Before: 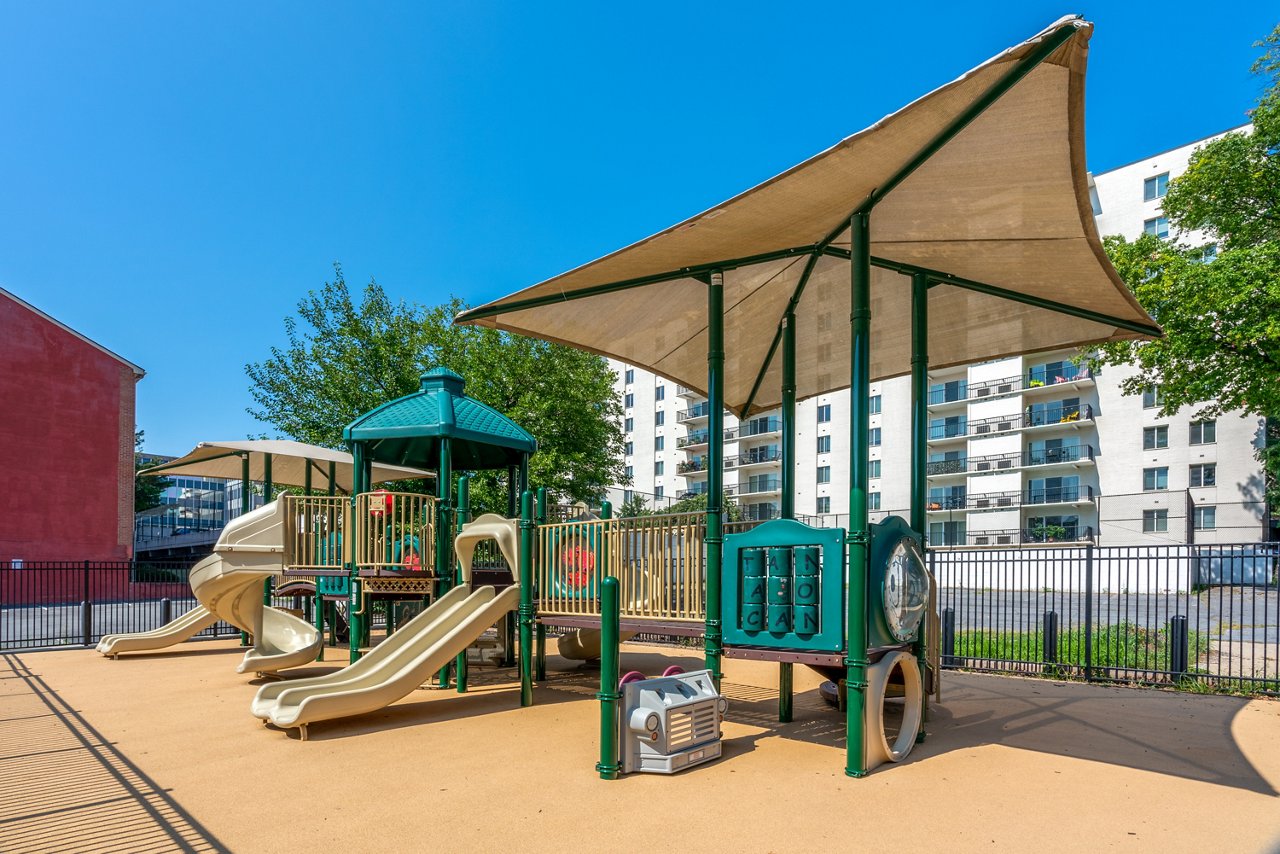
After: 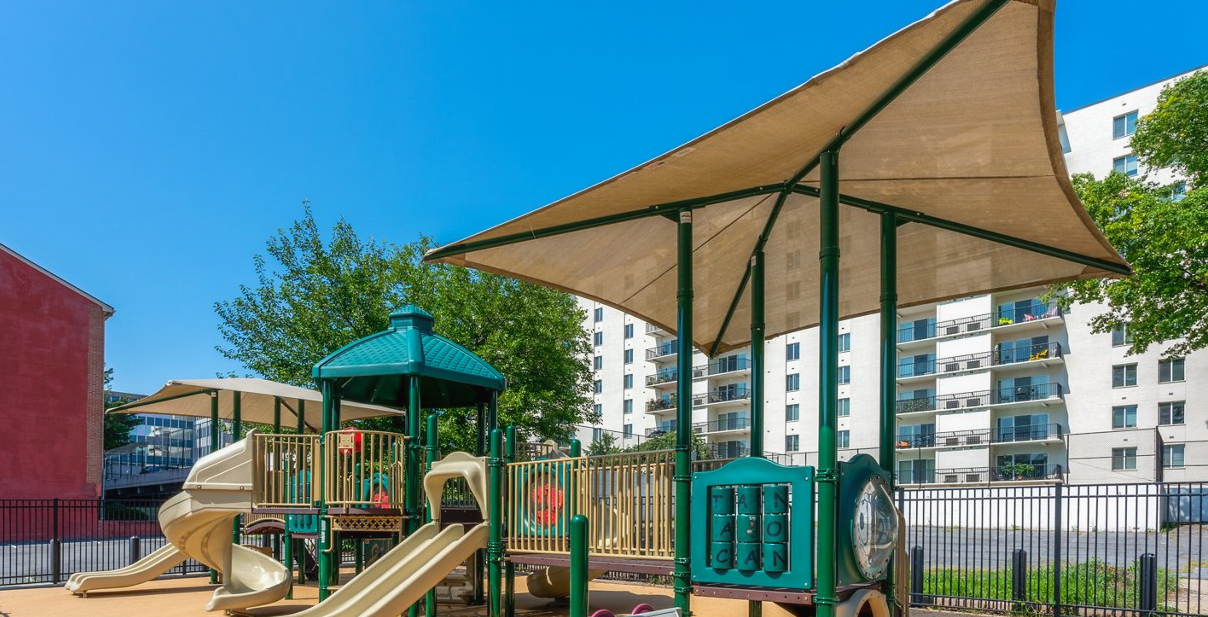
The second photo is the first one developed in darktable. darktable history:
contrast equalizer: y [[0.5, 0.542, 0.583, 0.625, 0.667, 0.708], [0.5 ×6], [0.5 ×6], [0, 0.033, 0.067, 0.1, 0.133, 0.167], [0, 0.05, 0.1, 0.15, 0.2, 0.25]], mix -0.194
crop: left 2.435%, top 7.332%, right 3.155%, bottom 20.338%
